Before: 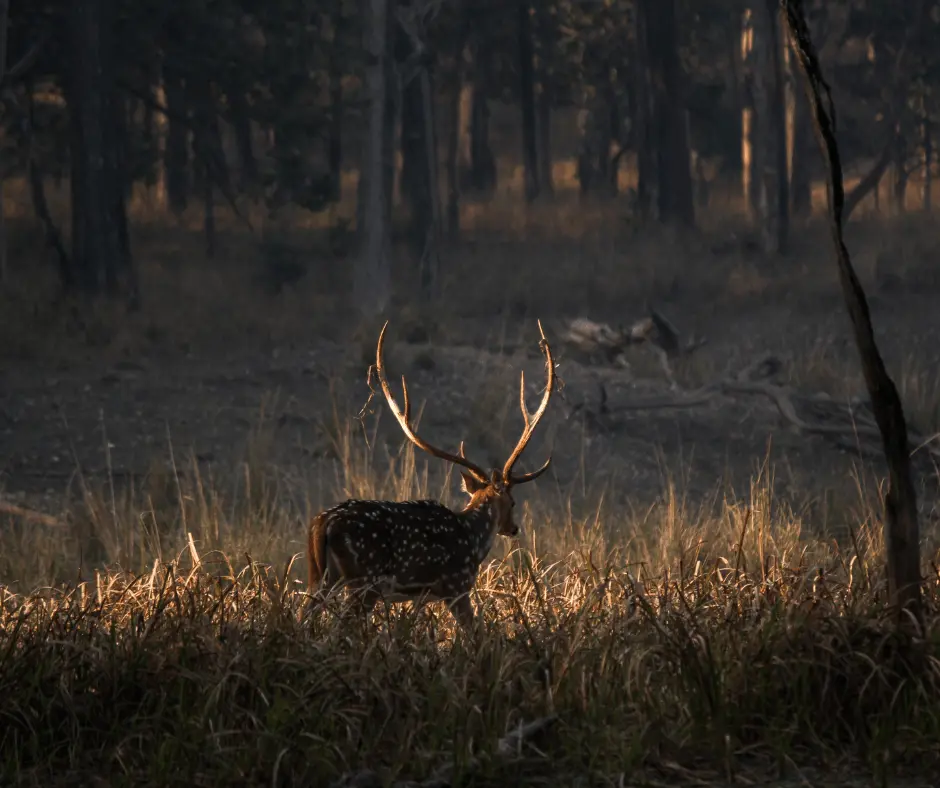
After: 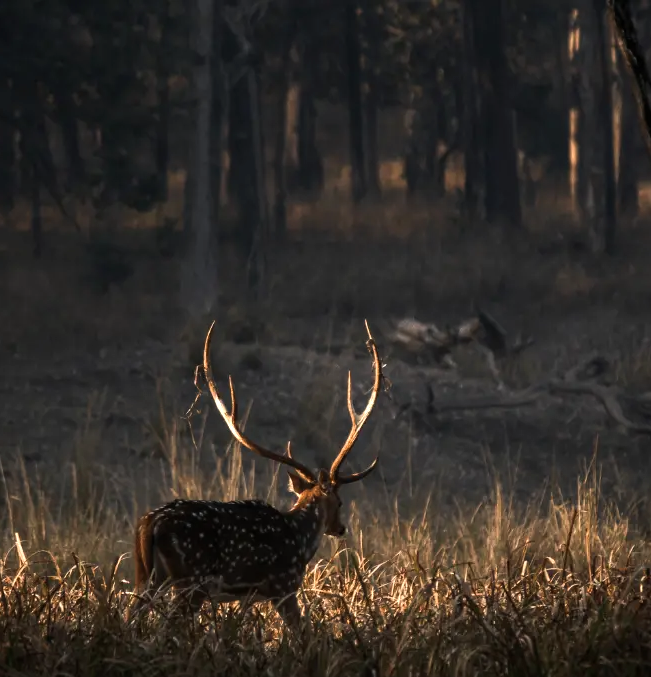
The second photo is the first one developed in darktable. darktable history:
crop: left 18.479%, right 12.2%, bottom 13.971%
tone equalizer: -8 EV -0.417 EV, -7 EV -0.389 EV, -6 EV -0.333 EV, -5 EV -0.222 EV, -3 EV 0.222 EV, -2 EV 0.333 EV, -1 EV 0.389 EV, +0 EV 0.417 EV, edges refinement/feathering 500, mask exposure compensation -1.57 EV, preserve details no
